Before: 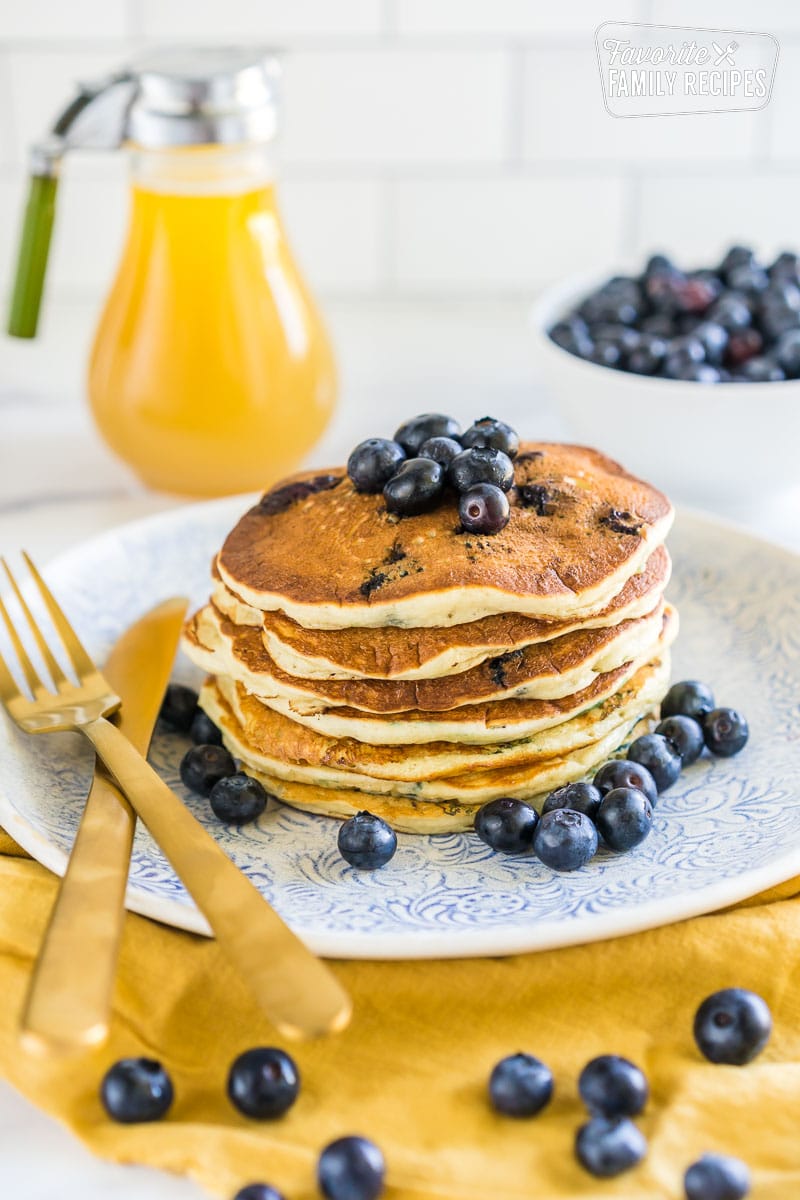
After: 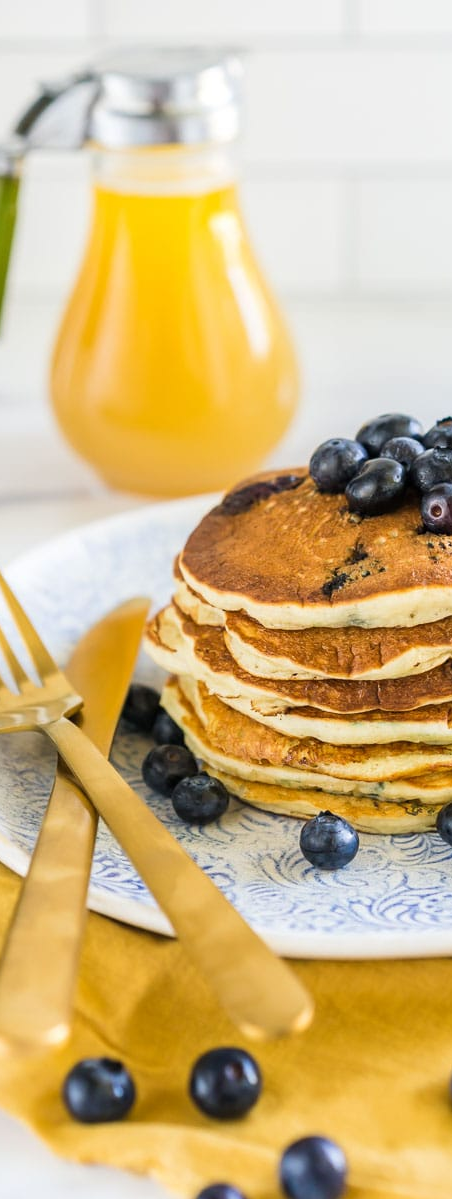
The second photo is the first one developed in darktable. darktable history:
crop: left 4.801%, right 38.637%
